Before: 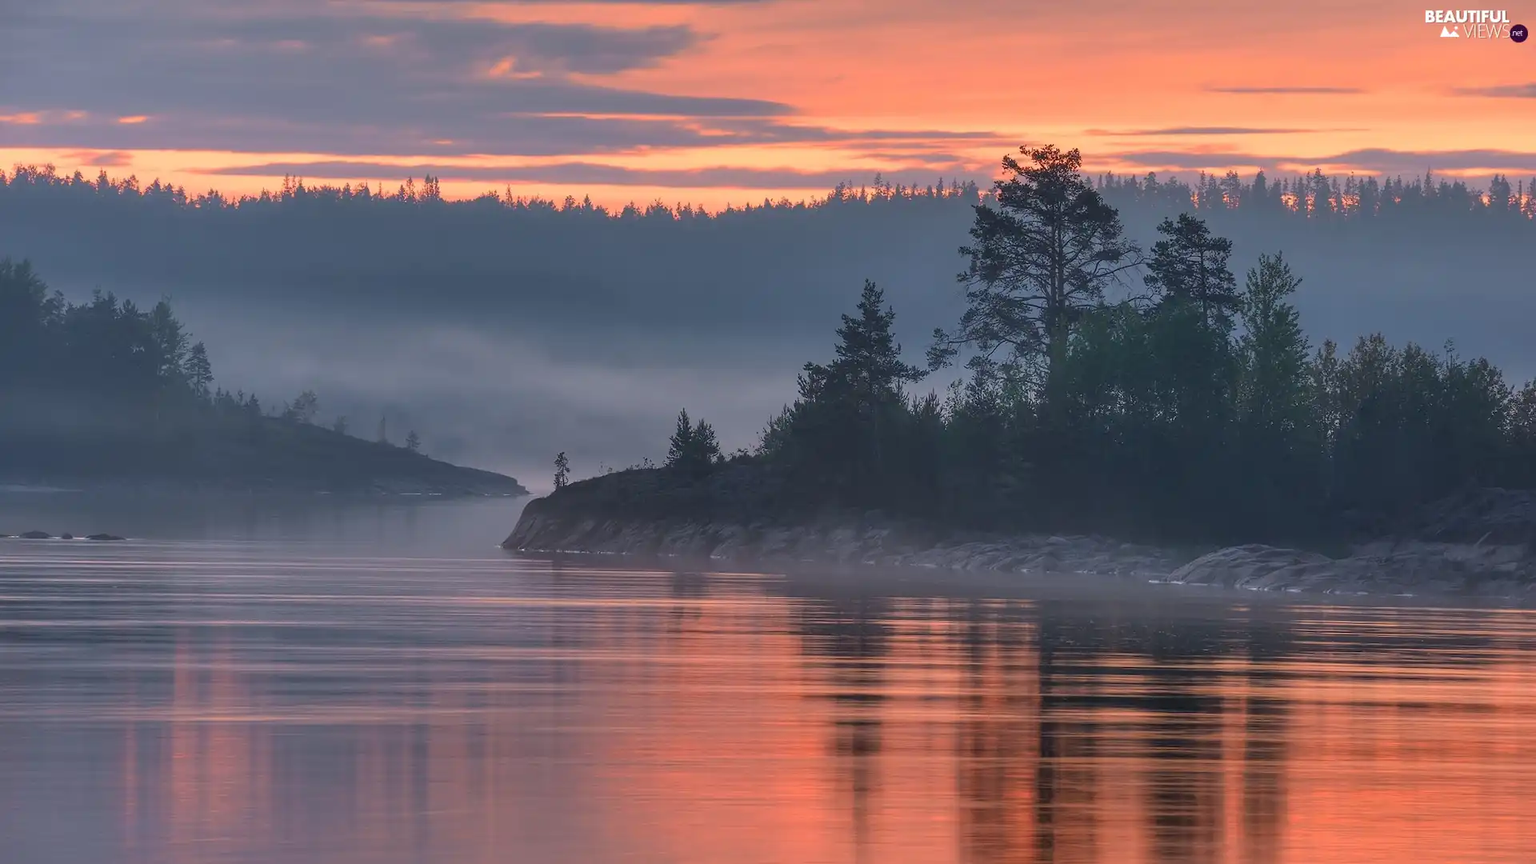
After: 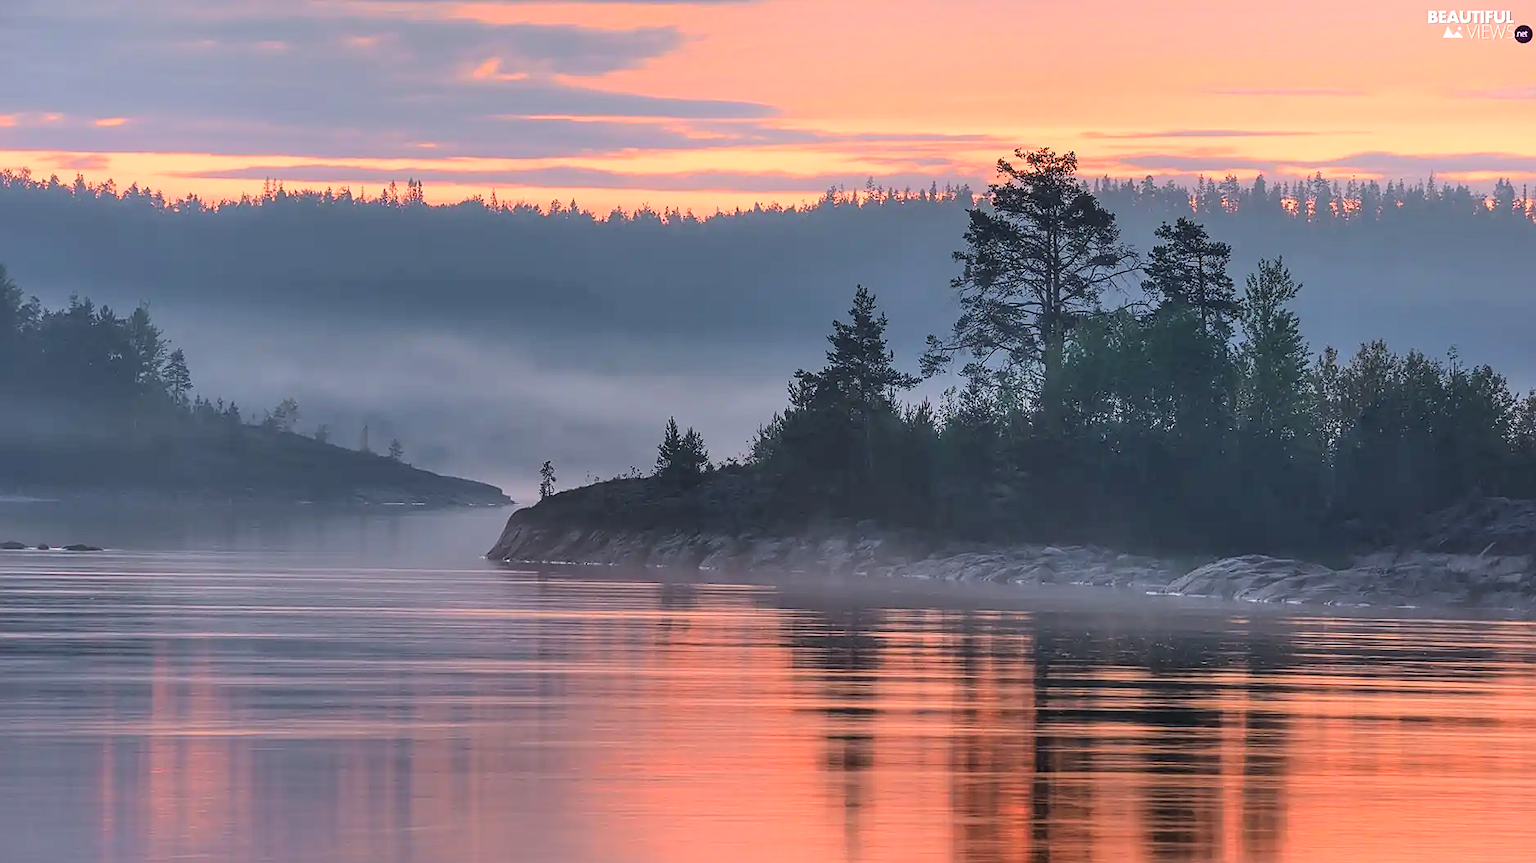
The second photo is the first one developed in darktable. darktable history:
sharpen: on, module defaults
shadows and highlights: highlights 71.19, soften with gaussian
tone curve: curves: ch0 [(0, 0) (0.004, 0.001) (0.133, 0.112) (0.325, 0.362) (0.832, 0.893) (1, 1)], color space Lab, linked channels
crop: left 1.651%, right 0.266%, bottom 1.963%
